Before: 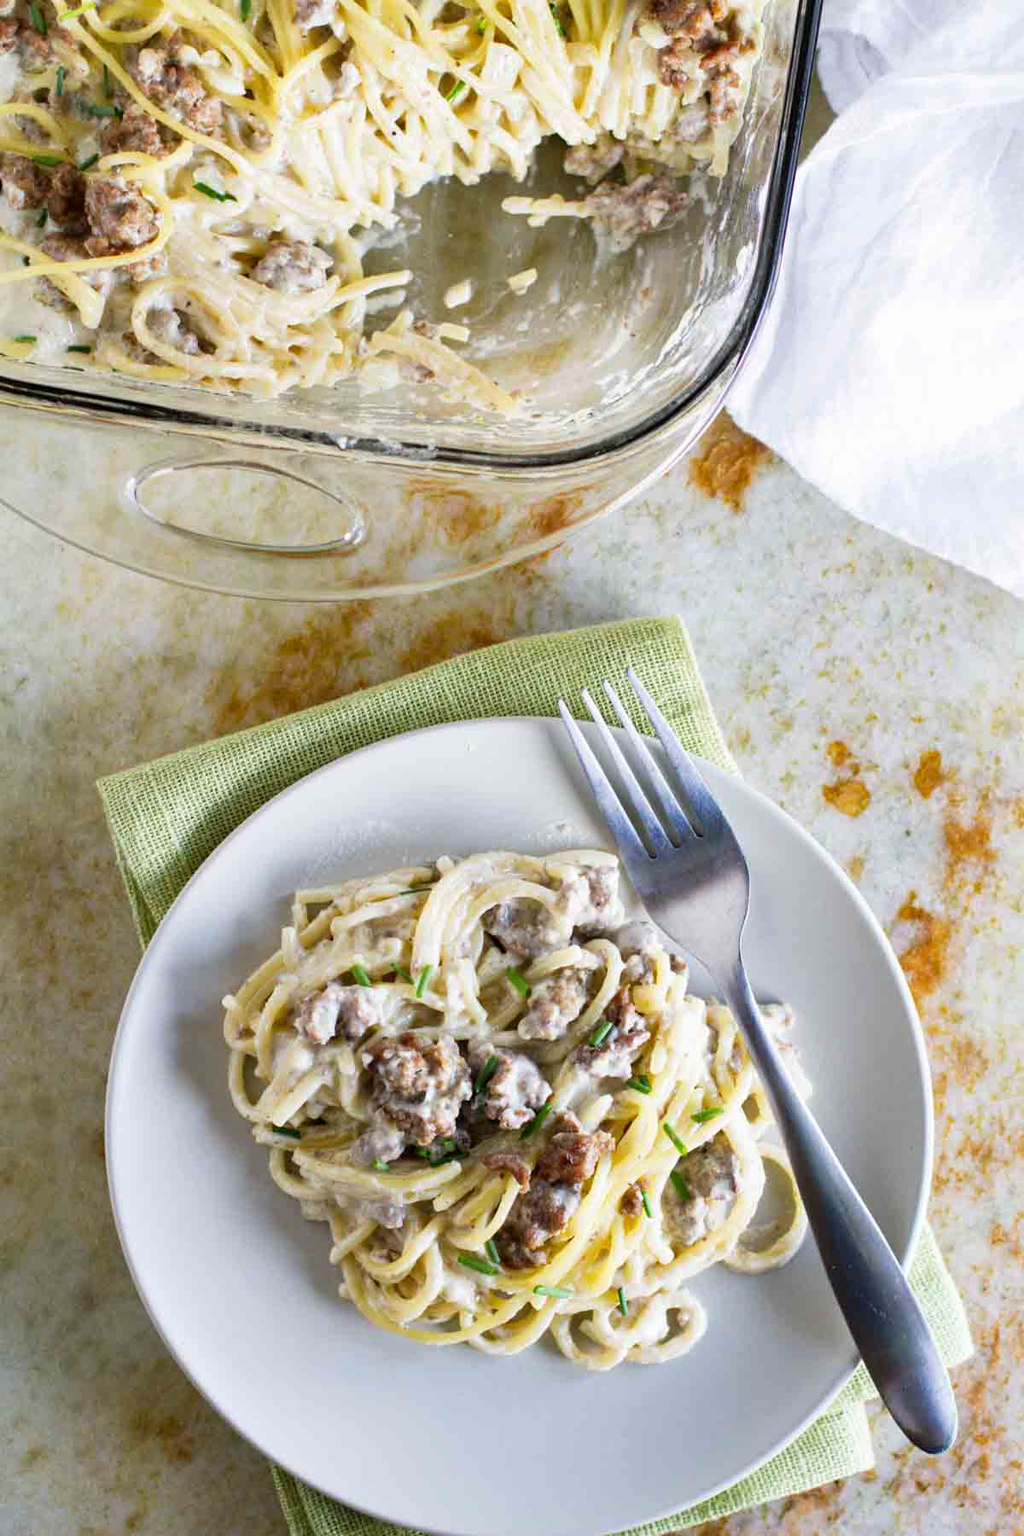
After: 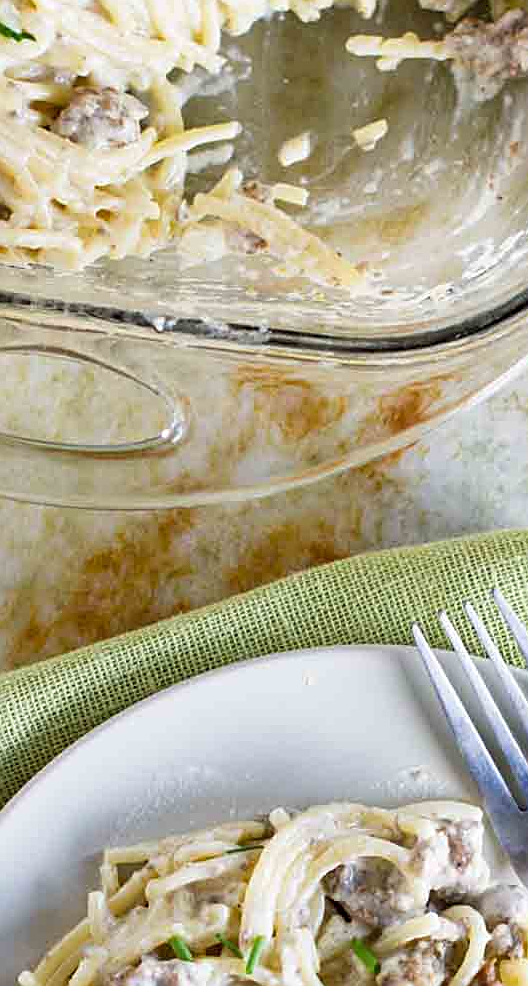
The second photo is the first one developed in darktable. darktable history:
crop: left 20.248%, top 10.86%, right 35.675%, bottom 34.321%
sharpen: on, module defaults
